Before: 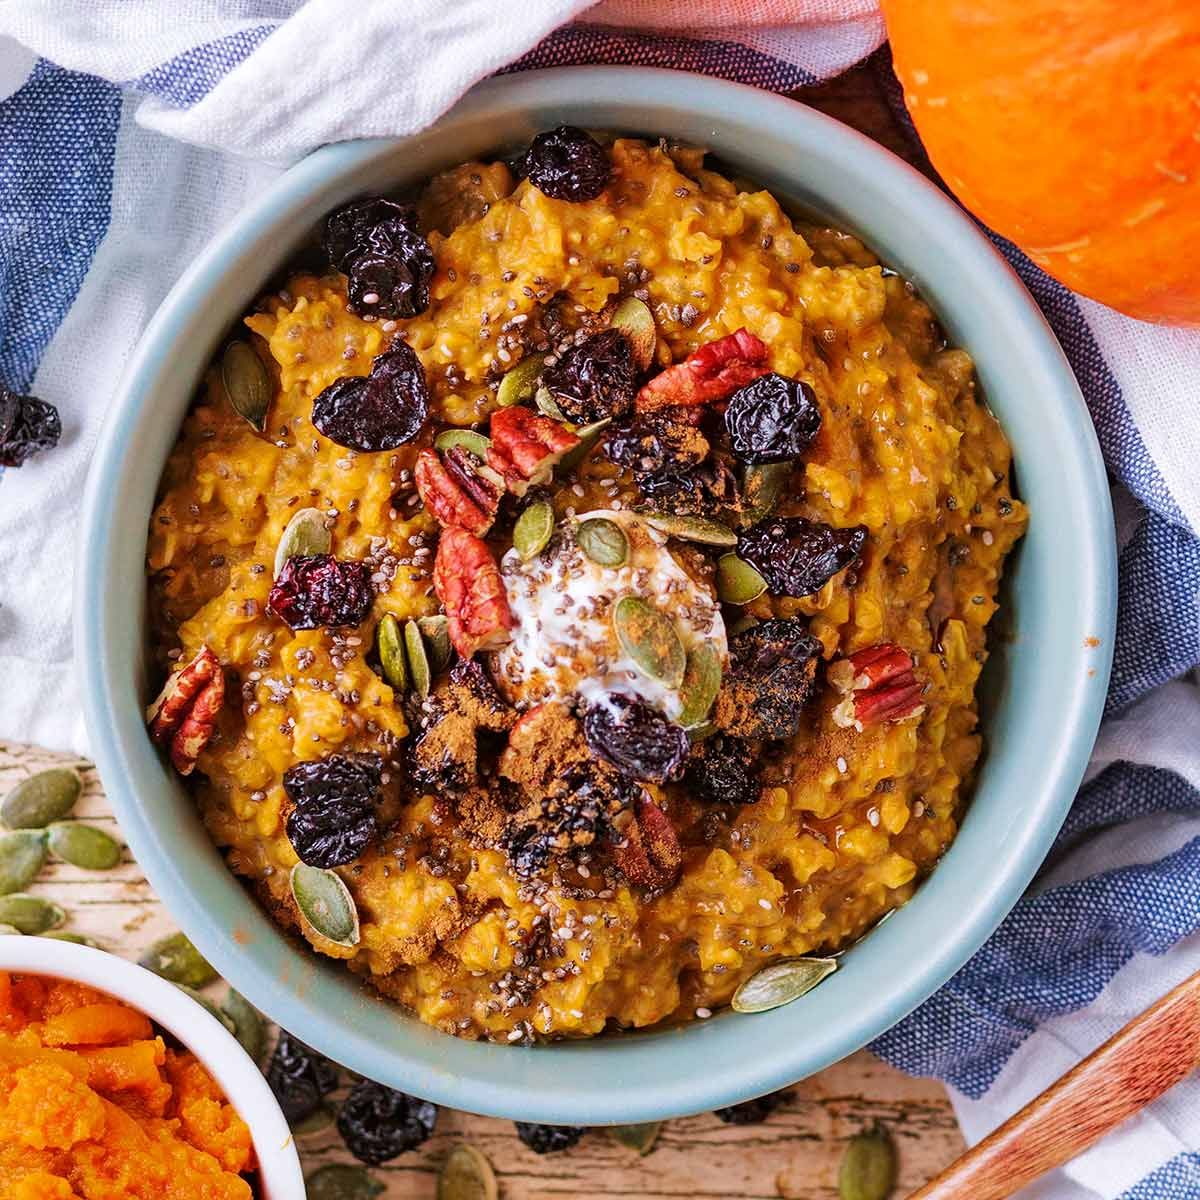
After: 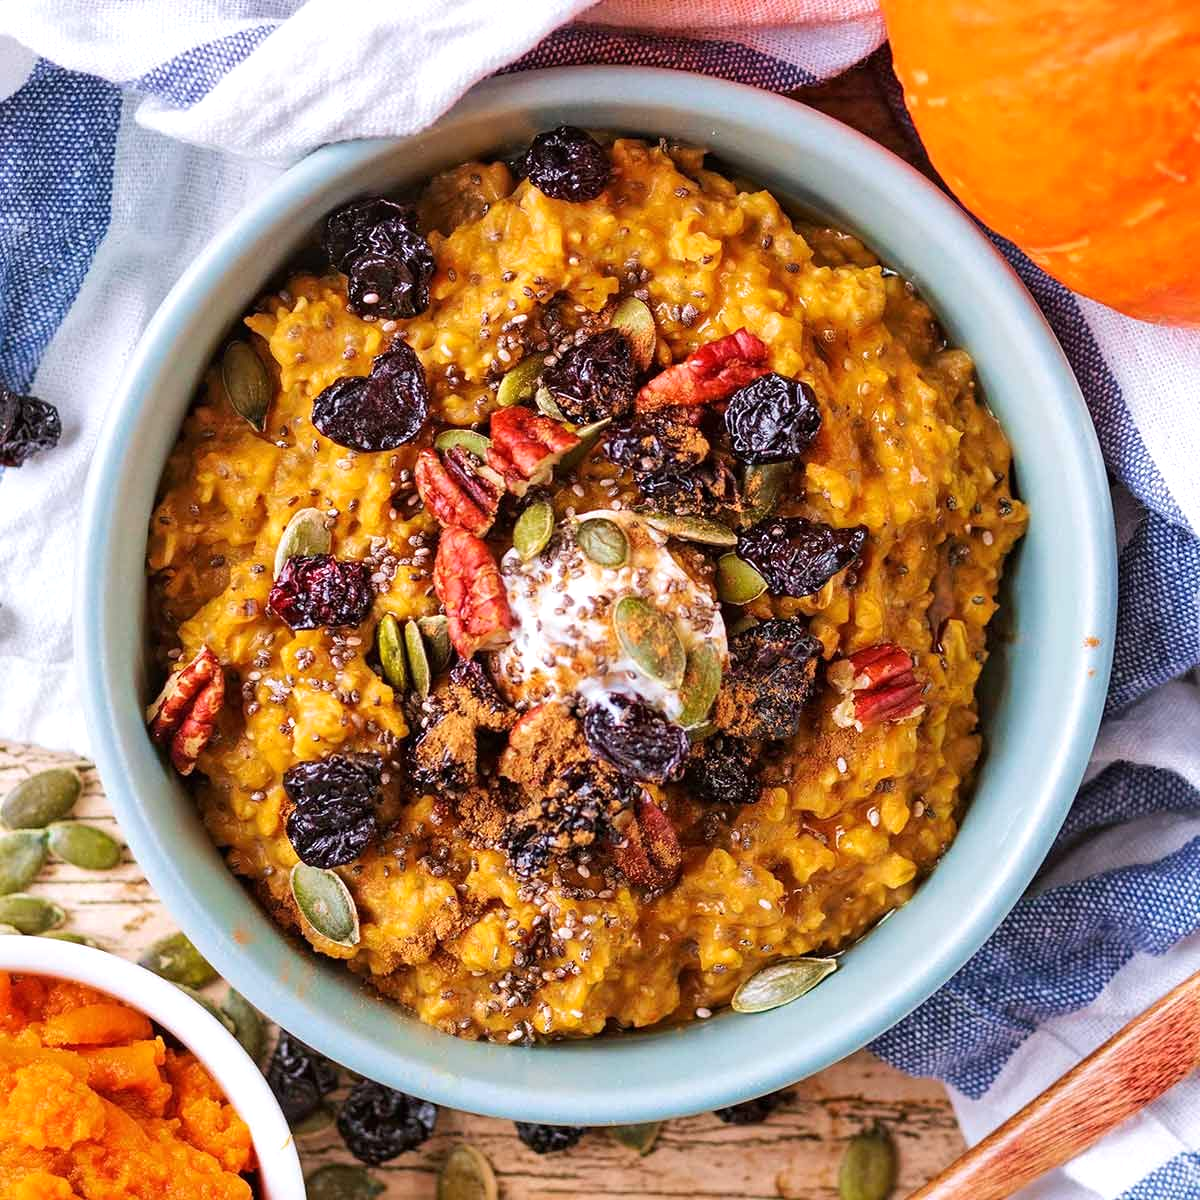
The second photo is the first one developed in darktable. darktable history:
exposure: exposure 0.262 EV, compensate exposure bias true, compensate highlight preservation false
